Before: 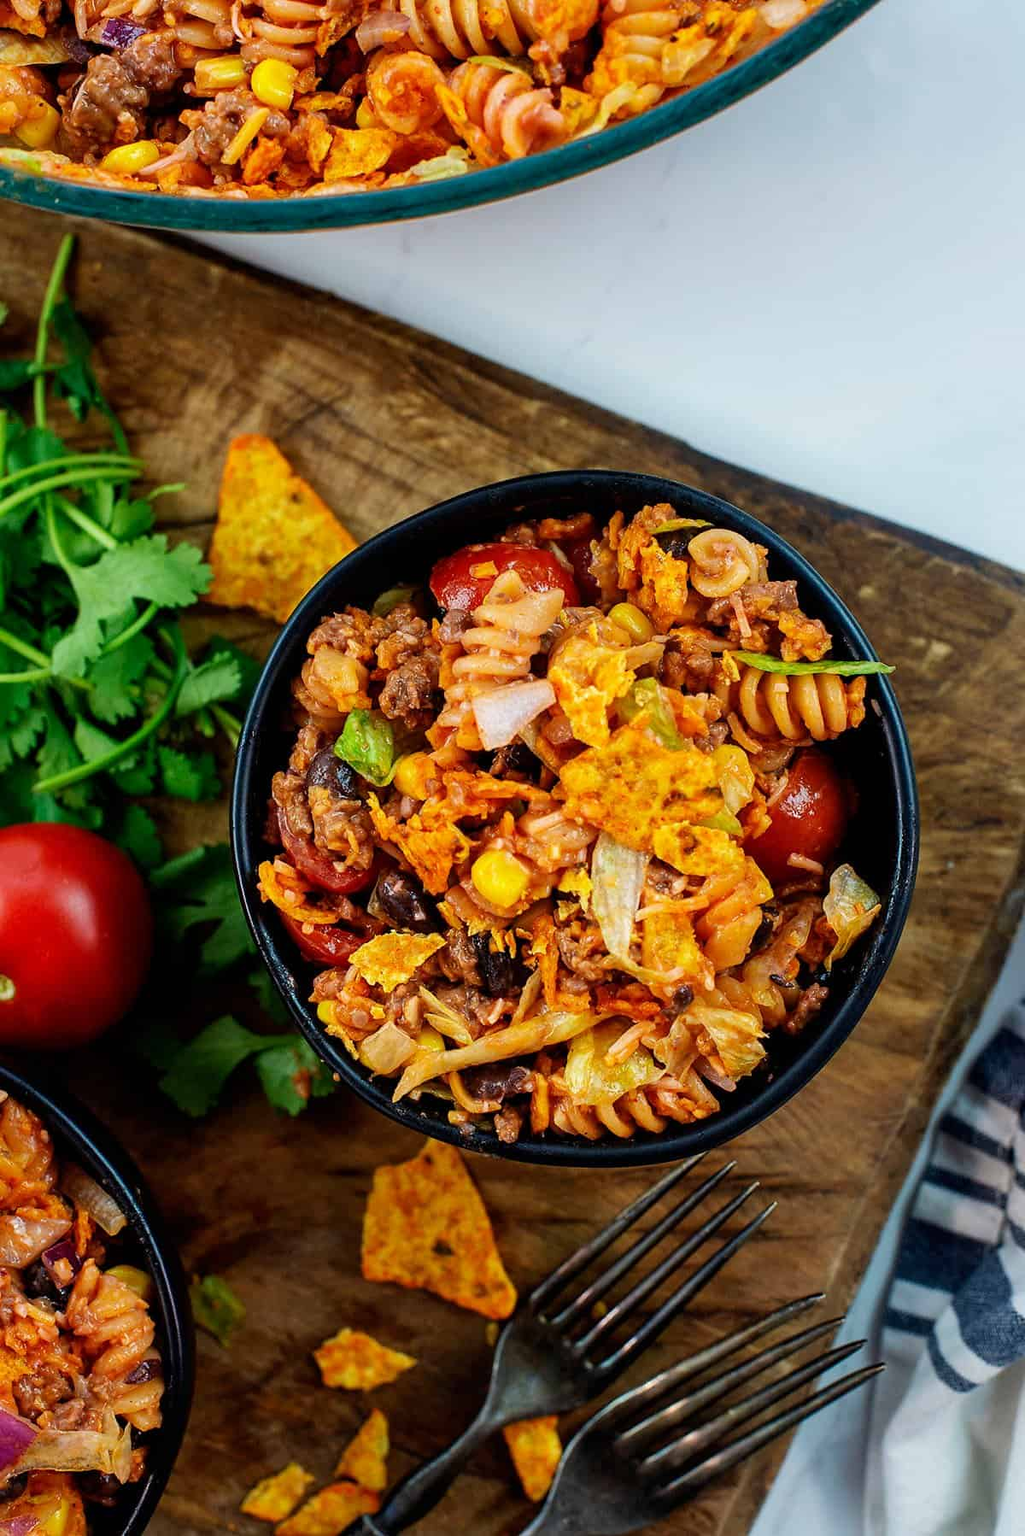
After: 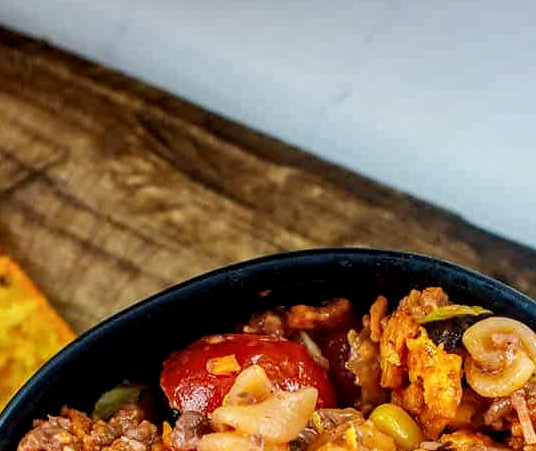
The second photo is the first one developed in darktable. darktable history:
shadows and highlights: soften with gaussian
crop: left 28.64%, top 16.832%, right 26.637%, bottom 58.055%
local contrast: detail 130%
